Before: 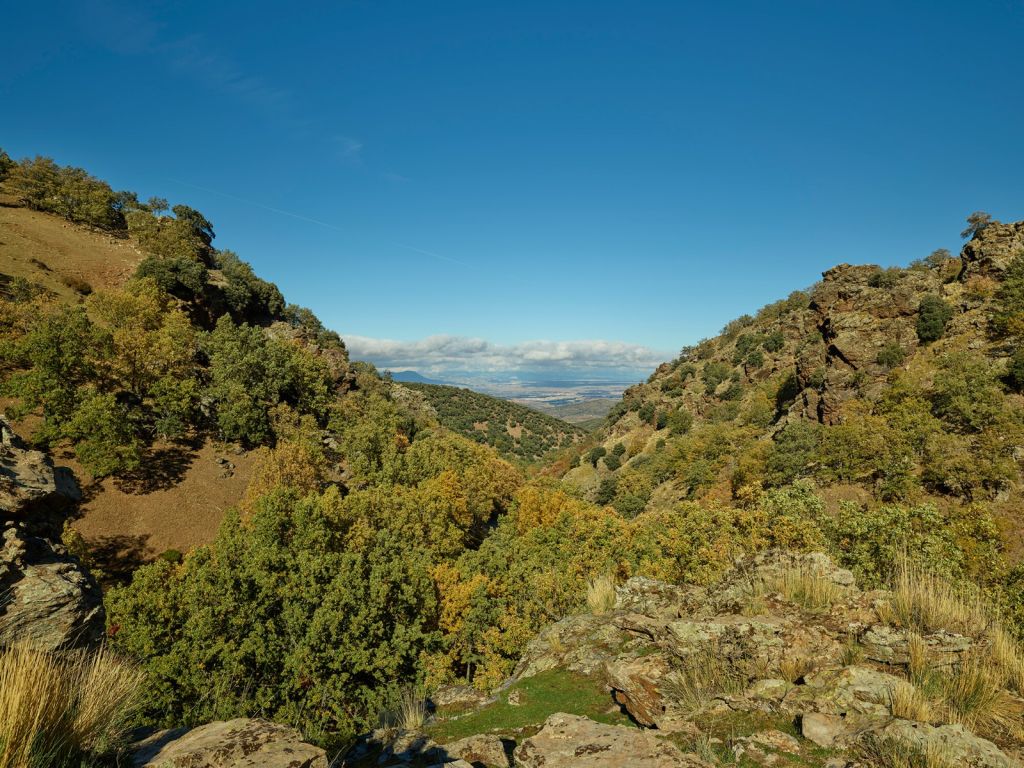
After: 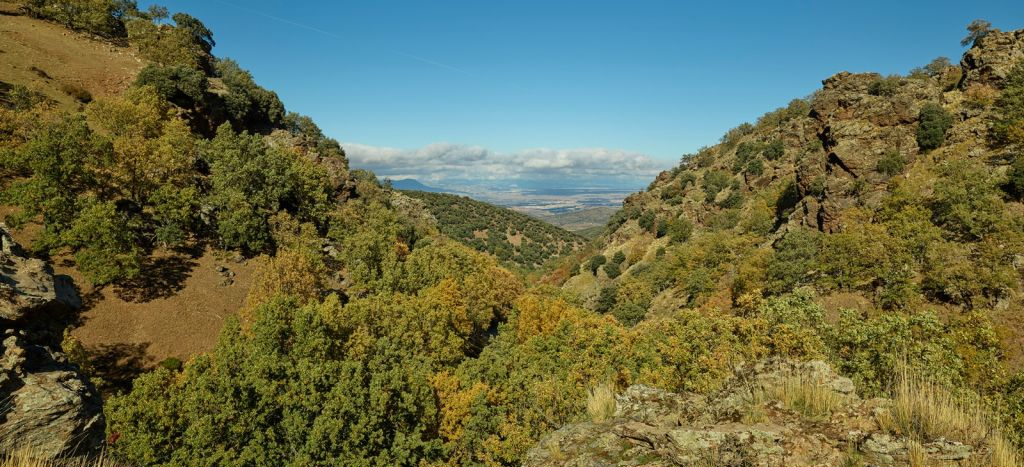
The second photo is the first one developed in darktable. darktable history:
crop and rotate: top 25.102%, bottom 13.981%
